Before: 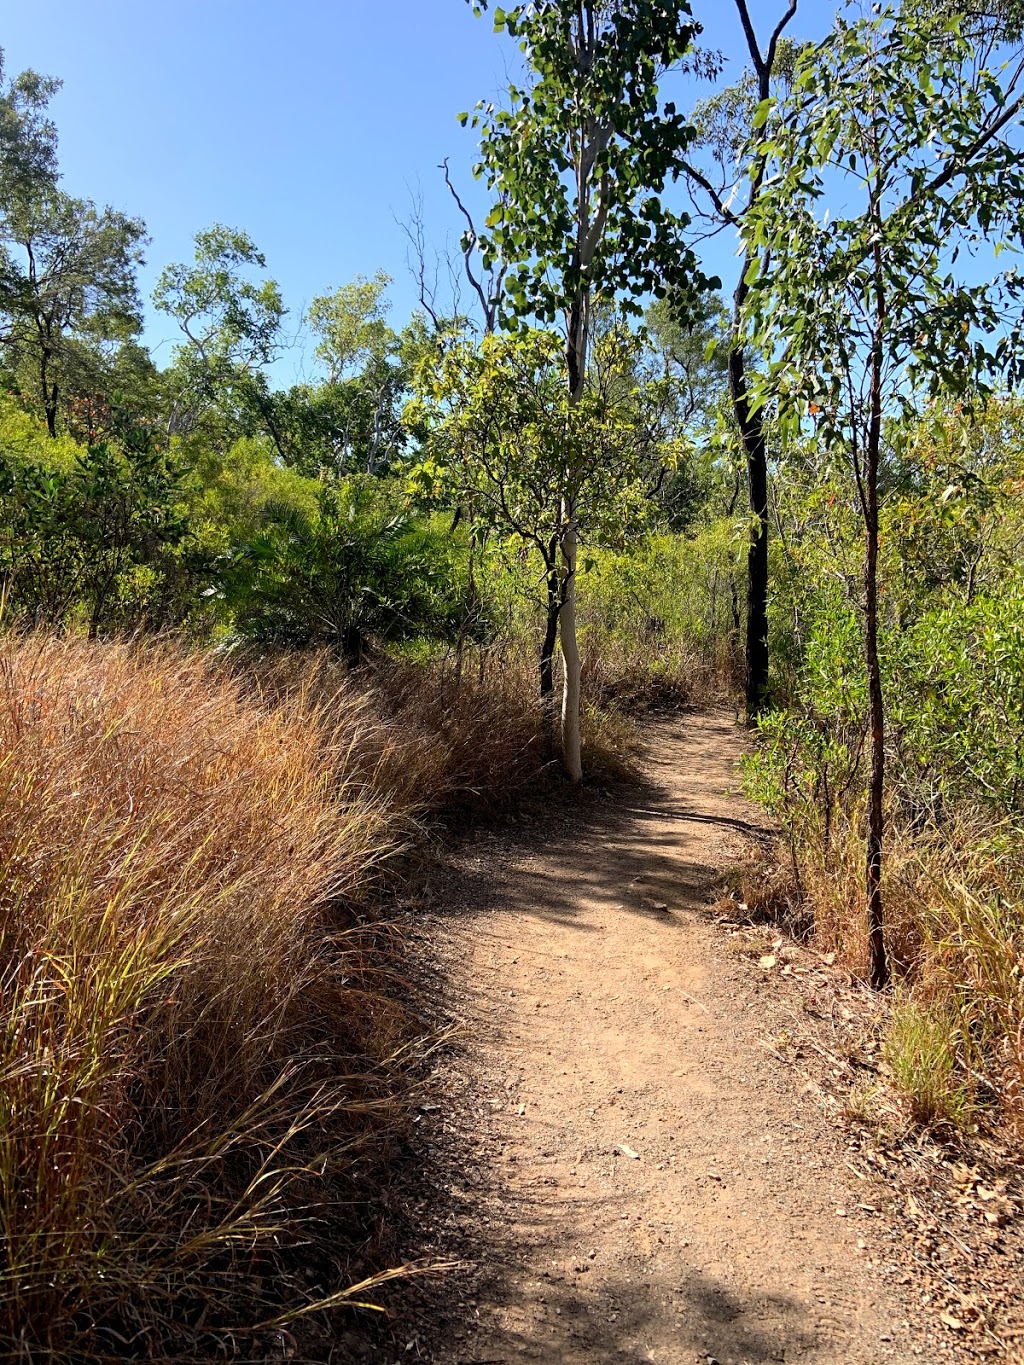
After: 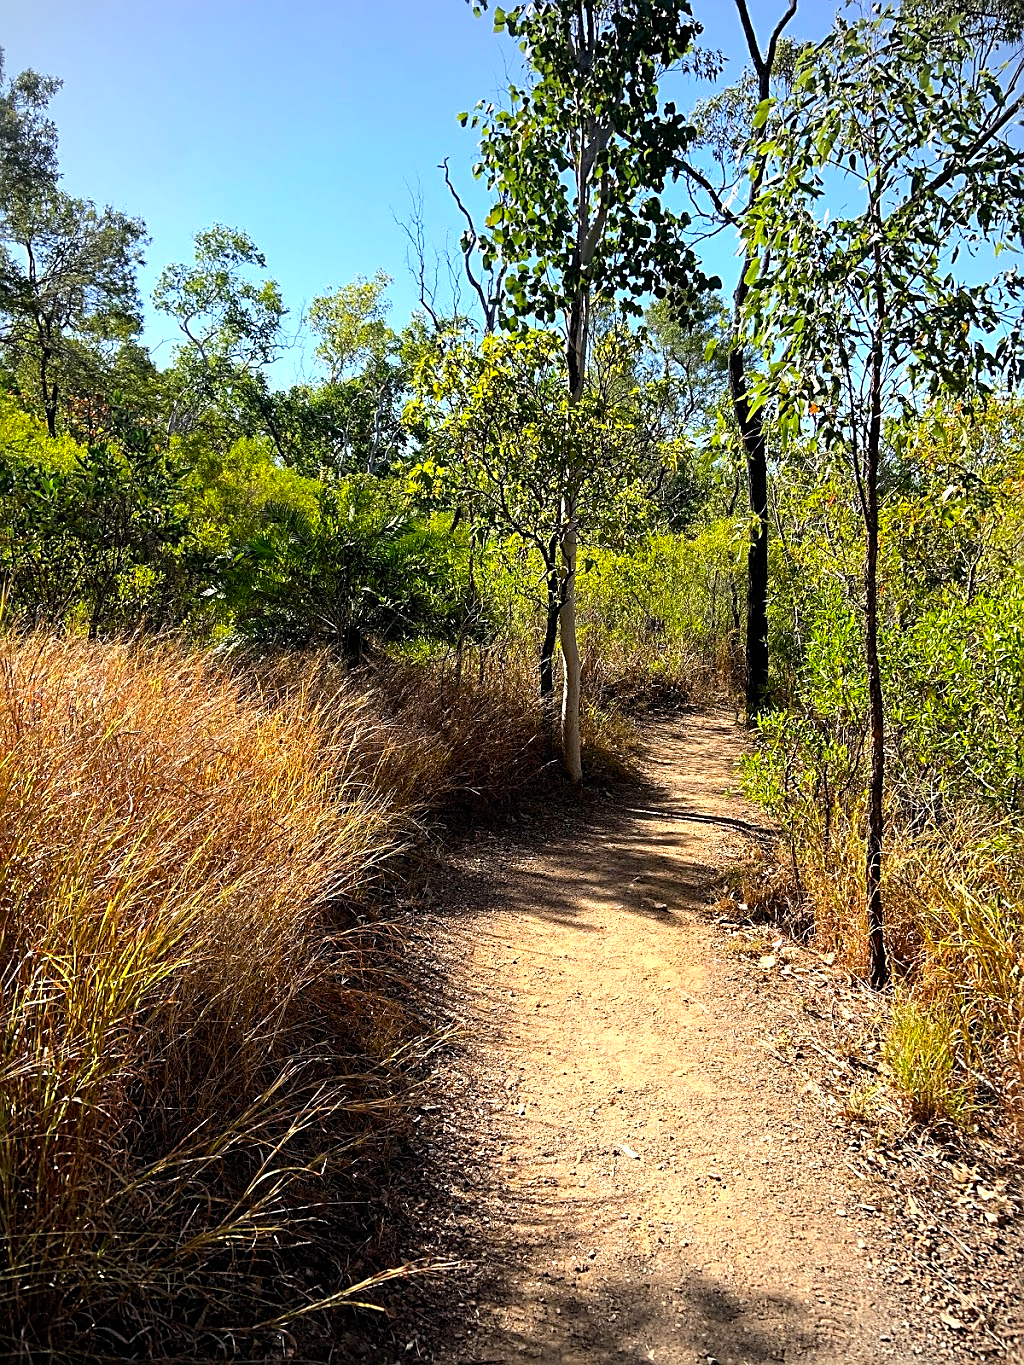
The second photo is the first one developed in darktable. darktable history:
color balance rgb: perceptual saturation grading › global saturation 29.68%, perceptual brilliance grading › highlights 10.24%, perceptual brilliance grading › mid-tones 4.658%, contrast 5.24%
vignetting: fall-off radius 63.89%
sharpen: on, module defaults
